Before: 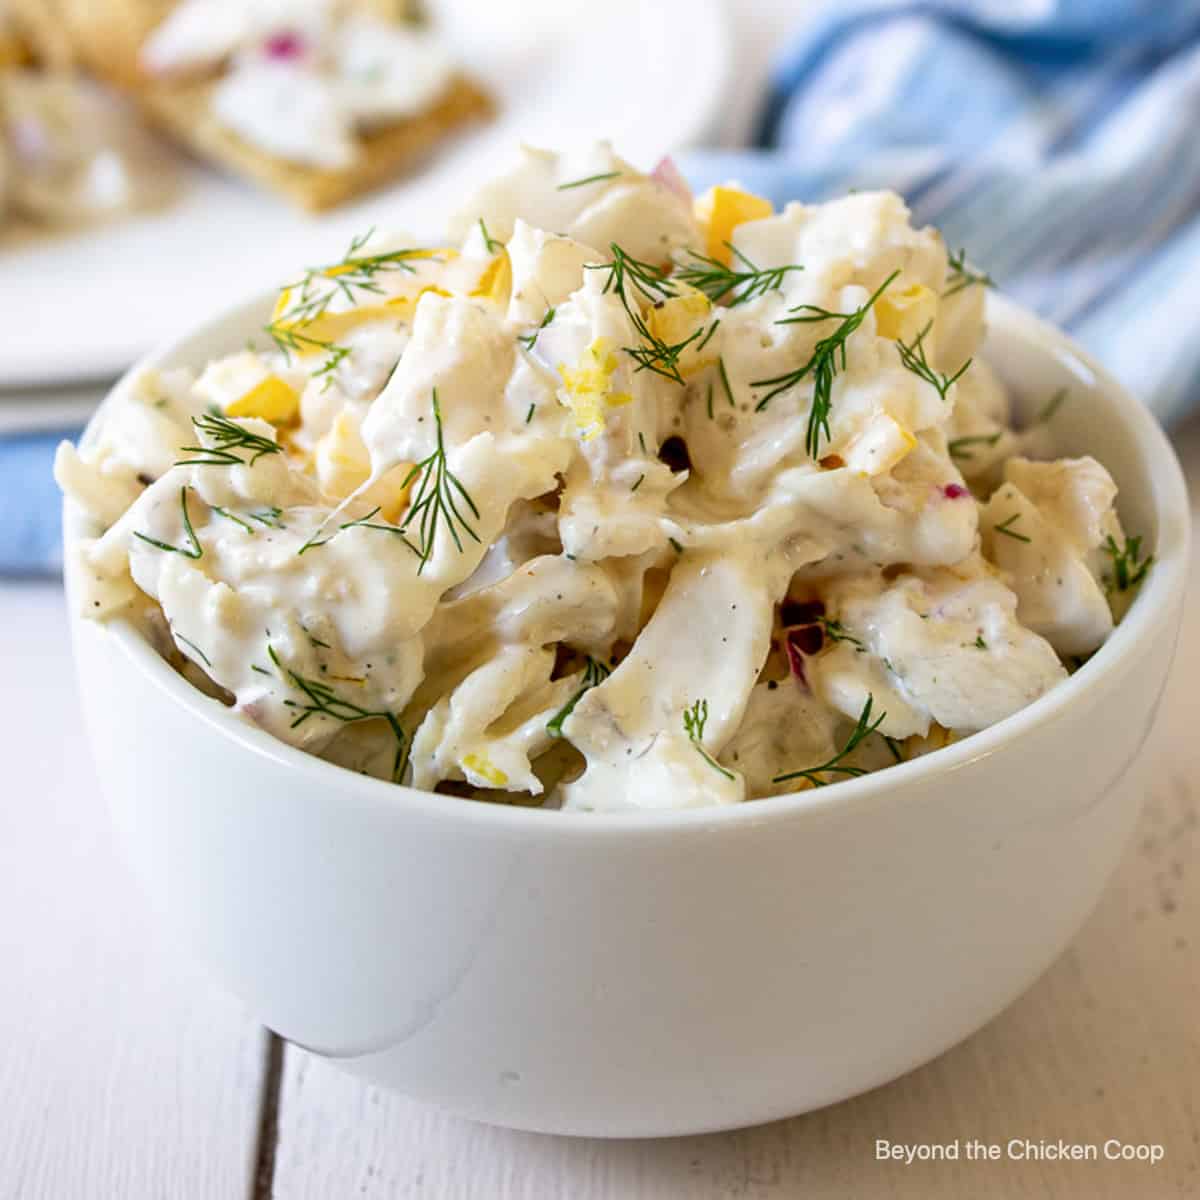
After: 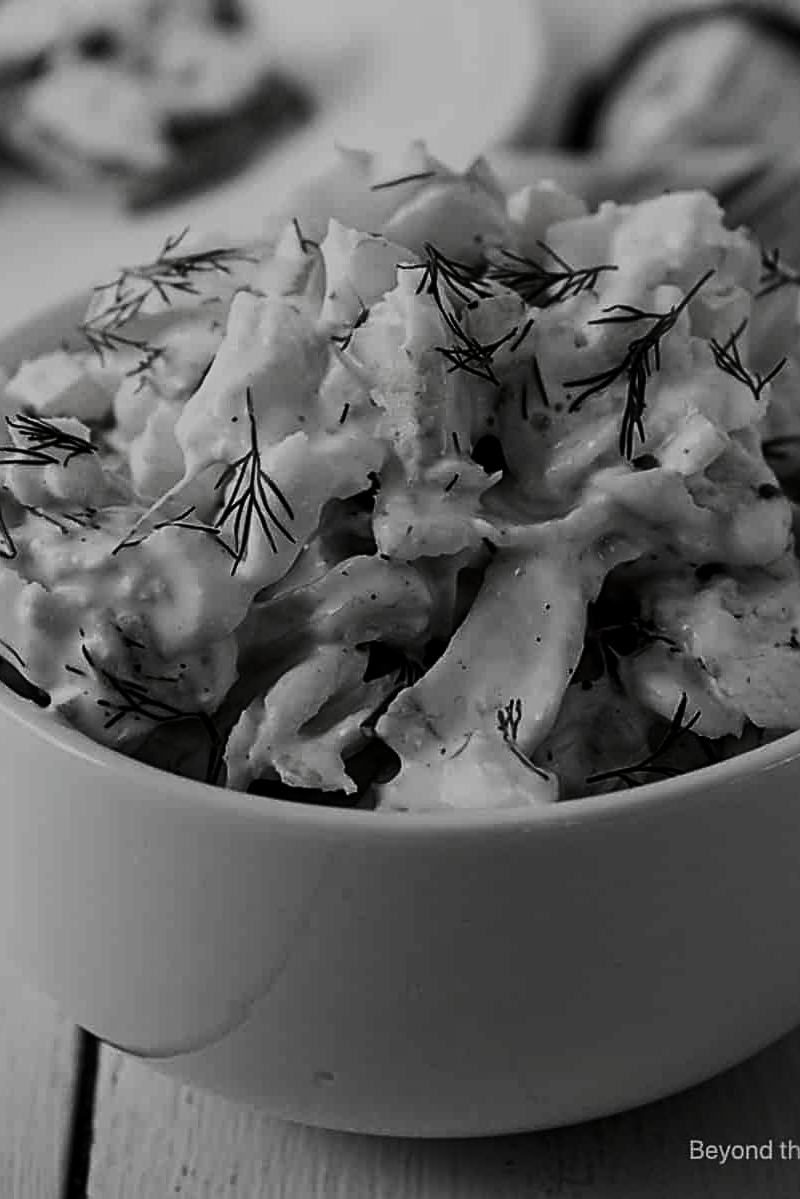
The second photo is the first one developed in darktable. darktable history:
sharpen: on, module defaults
crop and rotate: left 15.51%, right 17.768%
filmic rgb: black relative exposure -8.02 EV, white relative exposure 4.04 EV, hardness 4.14, latitude 50.22%, contrast 1.101, preserve chrominance no, color science v4 (2020), type of noise poissonian
contrast brightness saturation: contrast 0.023, brightness -0.989, saturation -0.991
